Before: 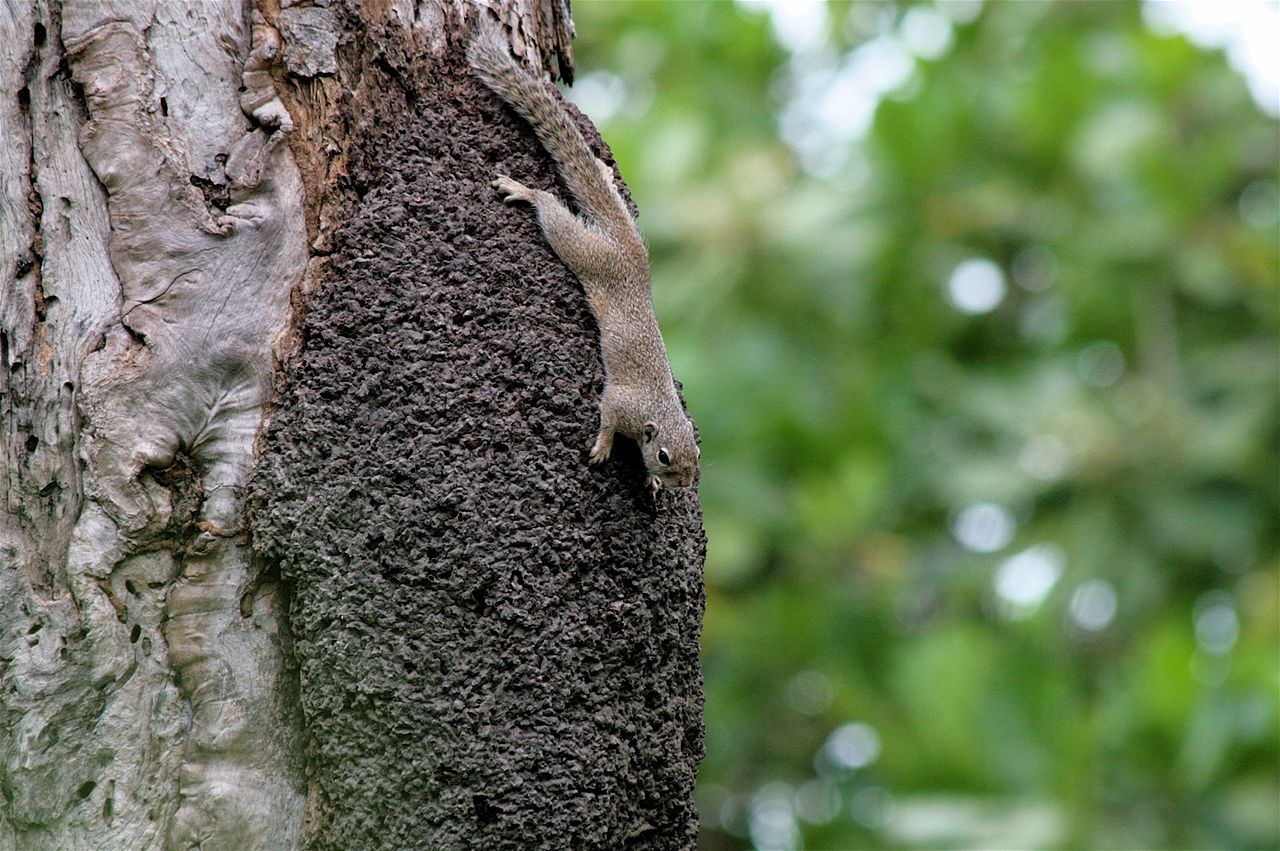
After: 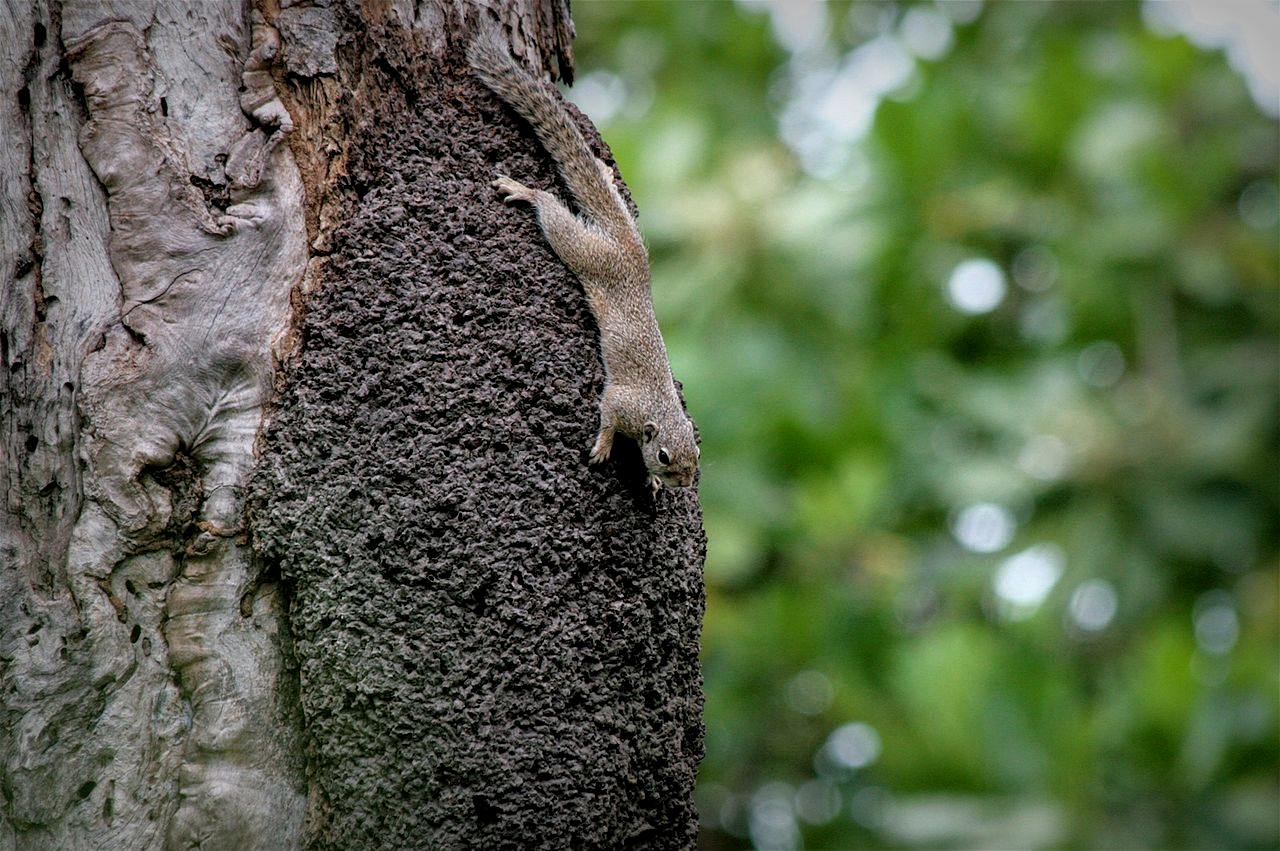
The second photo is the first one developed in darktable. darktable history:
local contrast: on, module defaults
vignetting: fall-off start 53.2%, brightness -0.594, saturation 0, automatic ratio true, width/height ratio 1.313, shape 0.22, unbound false
